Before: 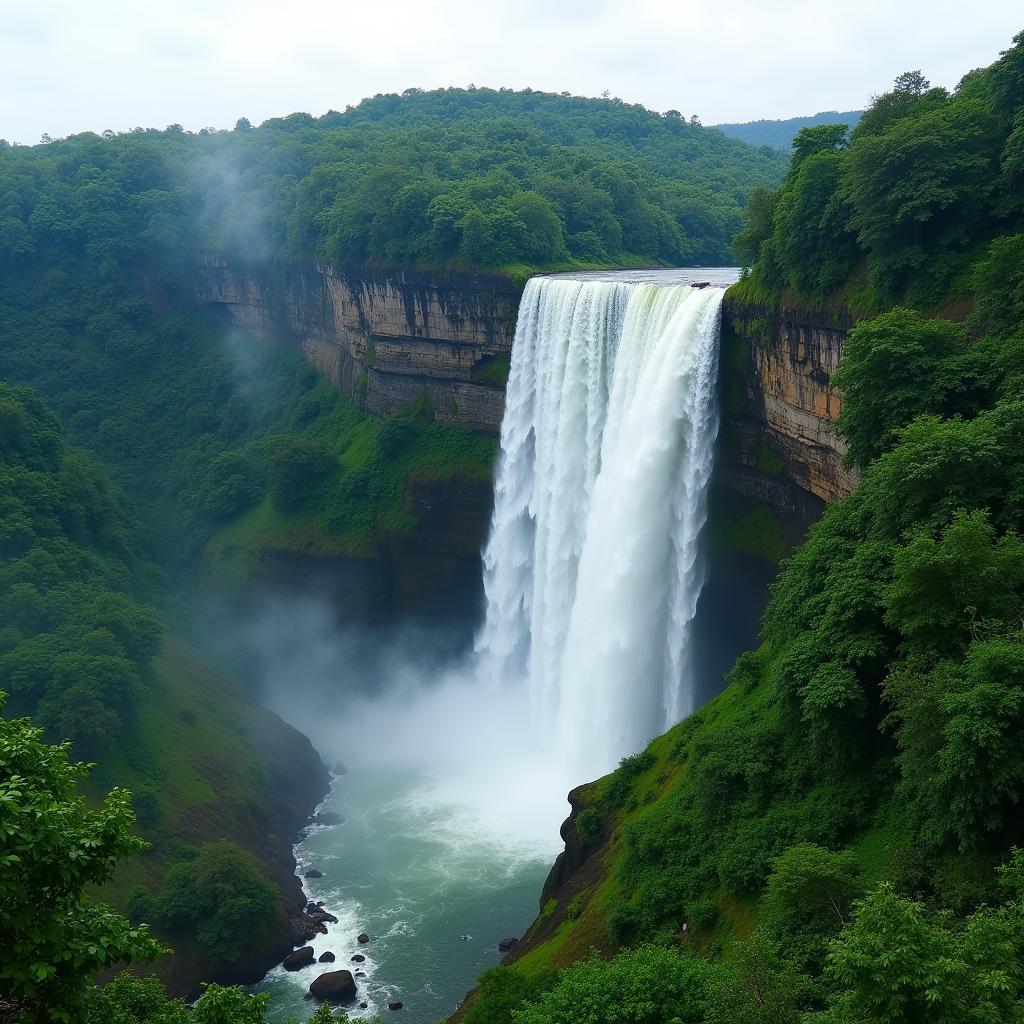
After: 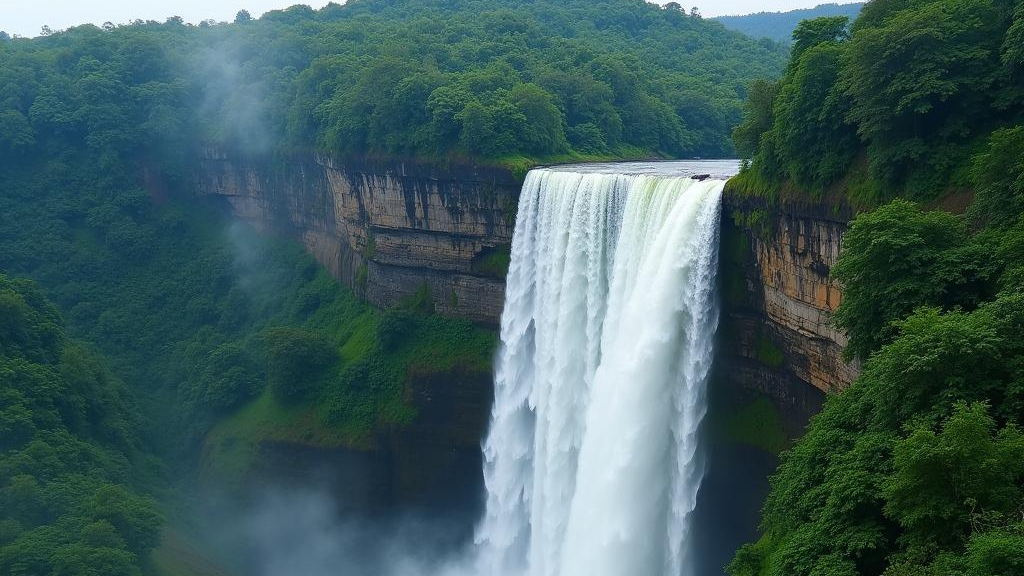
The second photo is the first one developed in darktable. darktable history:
crop and rotate: top 10.618%, bottom 33.037%
